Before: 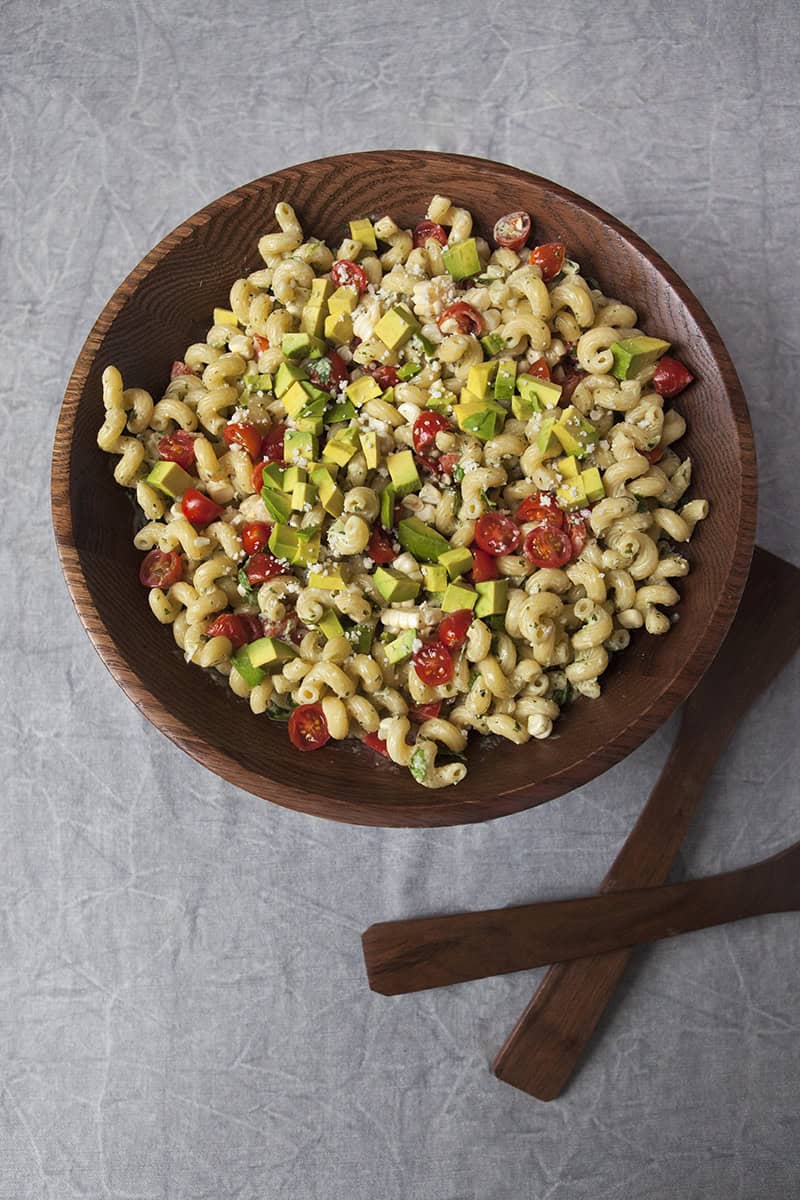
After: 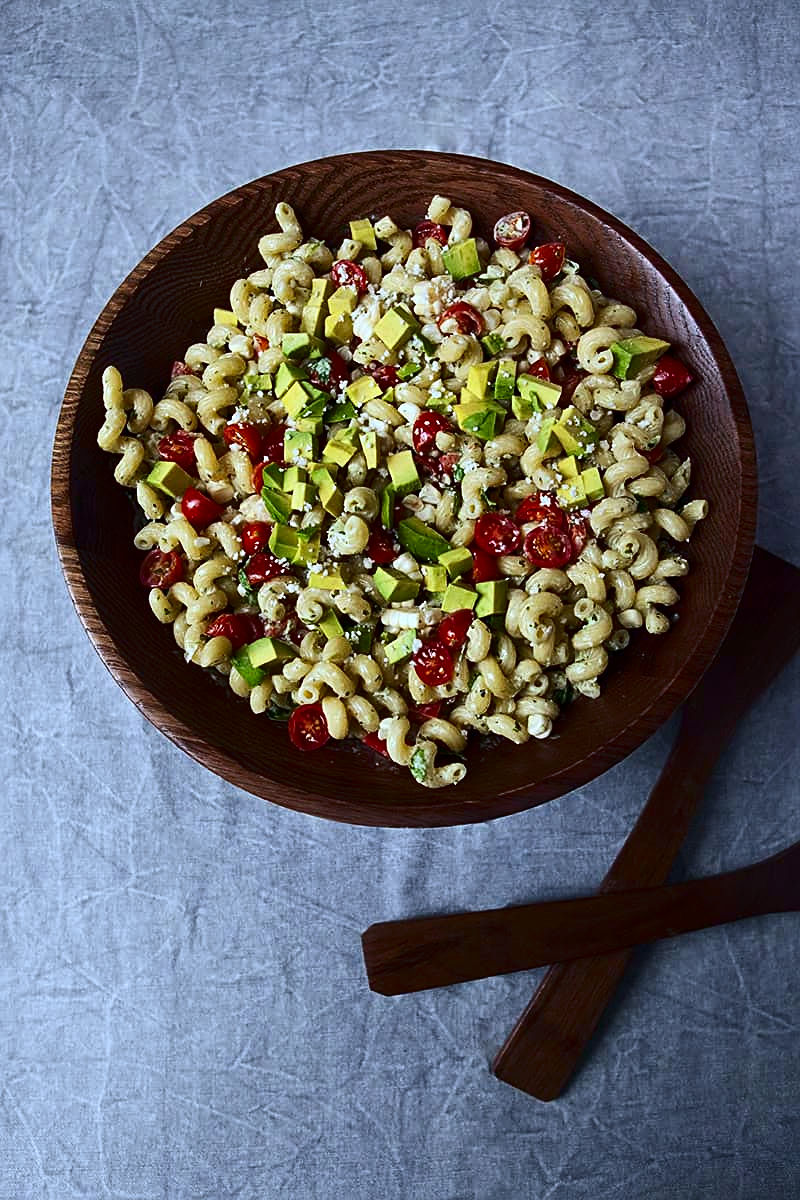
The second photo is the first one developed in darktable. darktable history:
sharpen: on, module defaults
color calibration: x 0.38, y 0.39, temperature 4086.04 K
contrast brightness saturation: contrast 0.22, brightness -0.19, saturation 0.24
